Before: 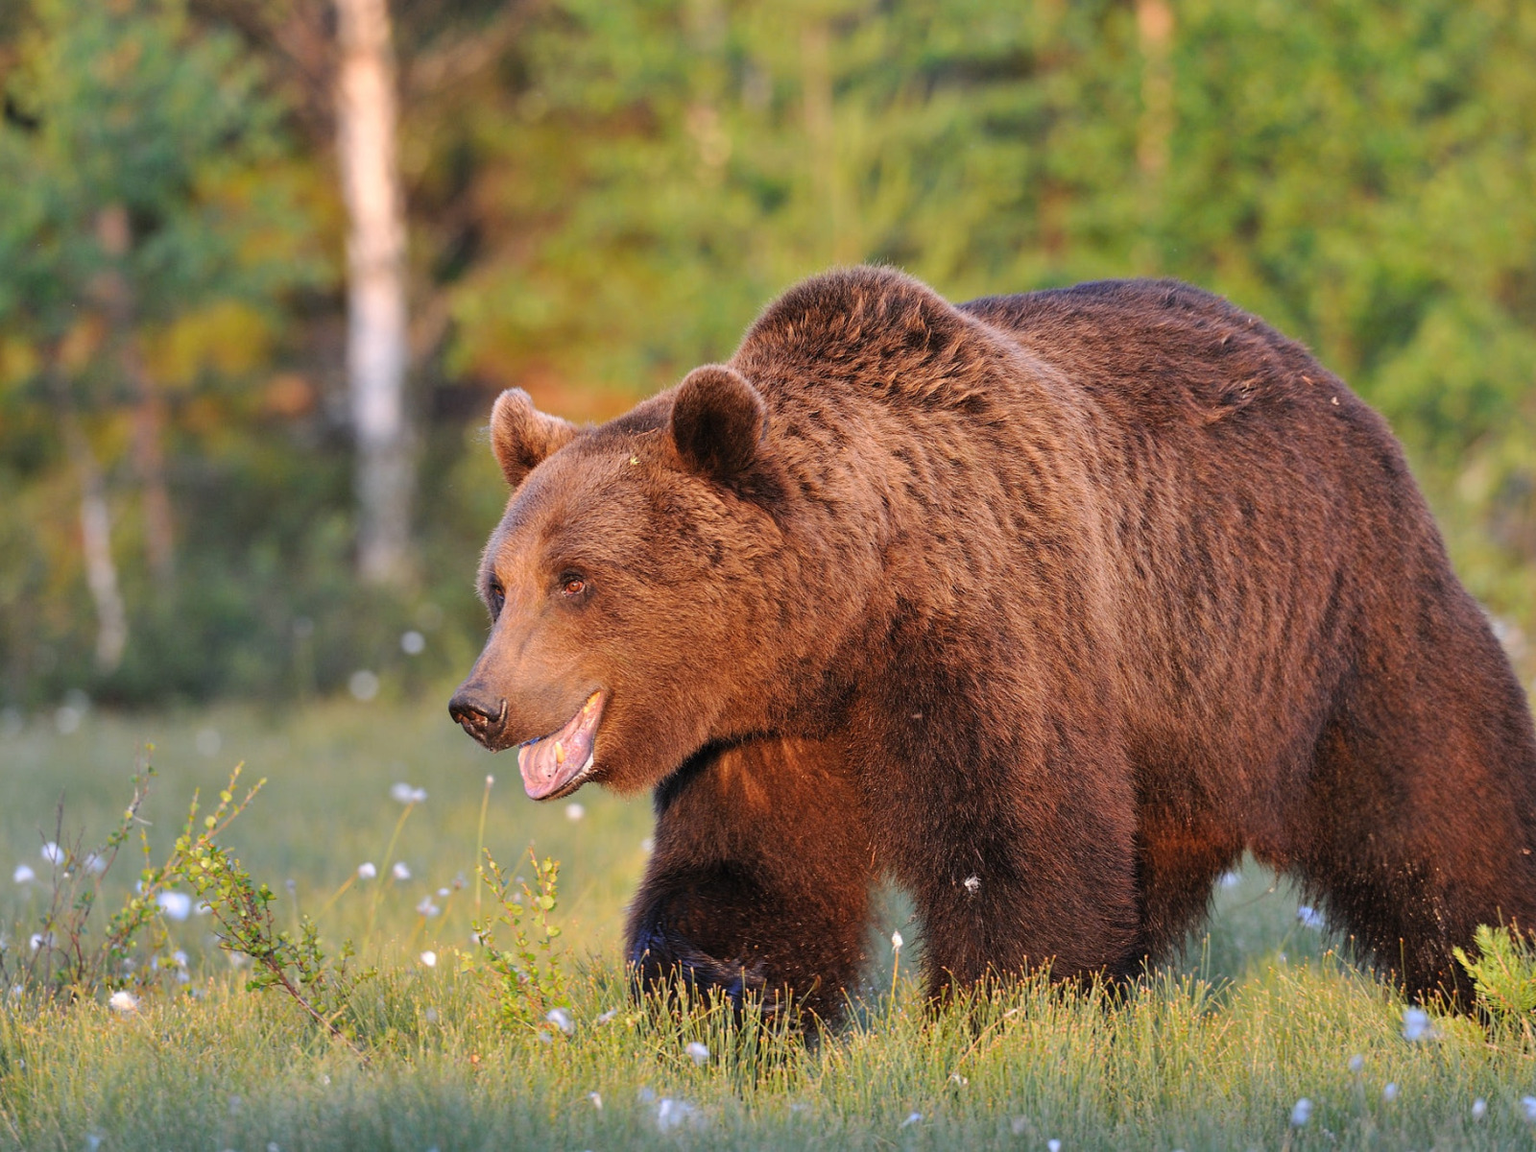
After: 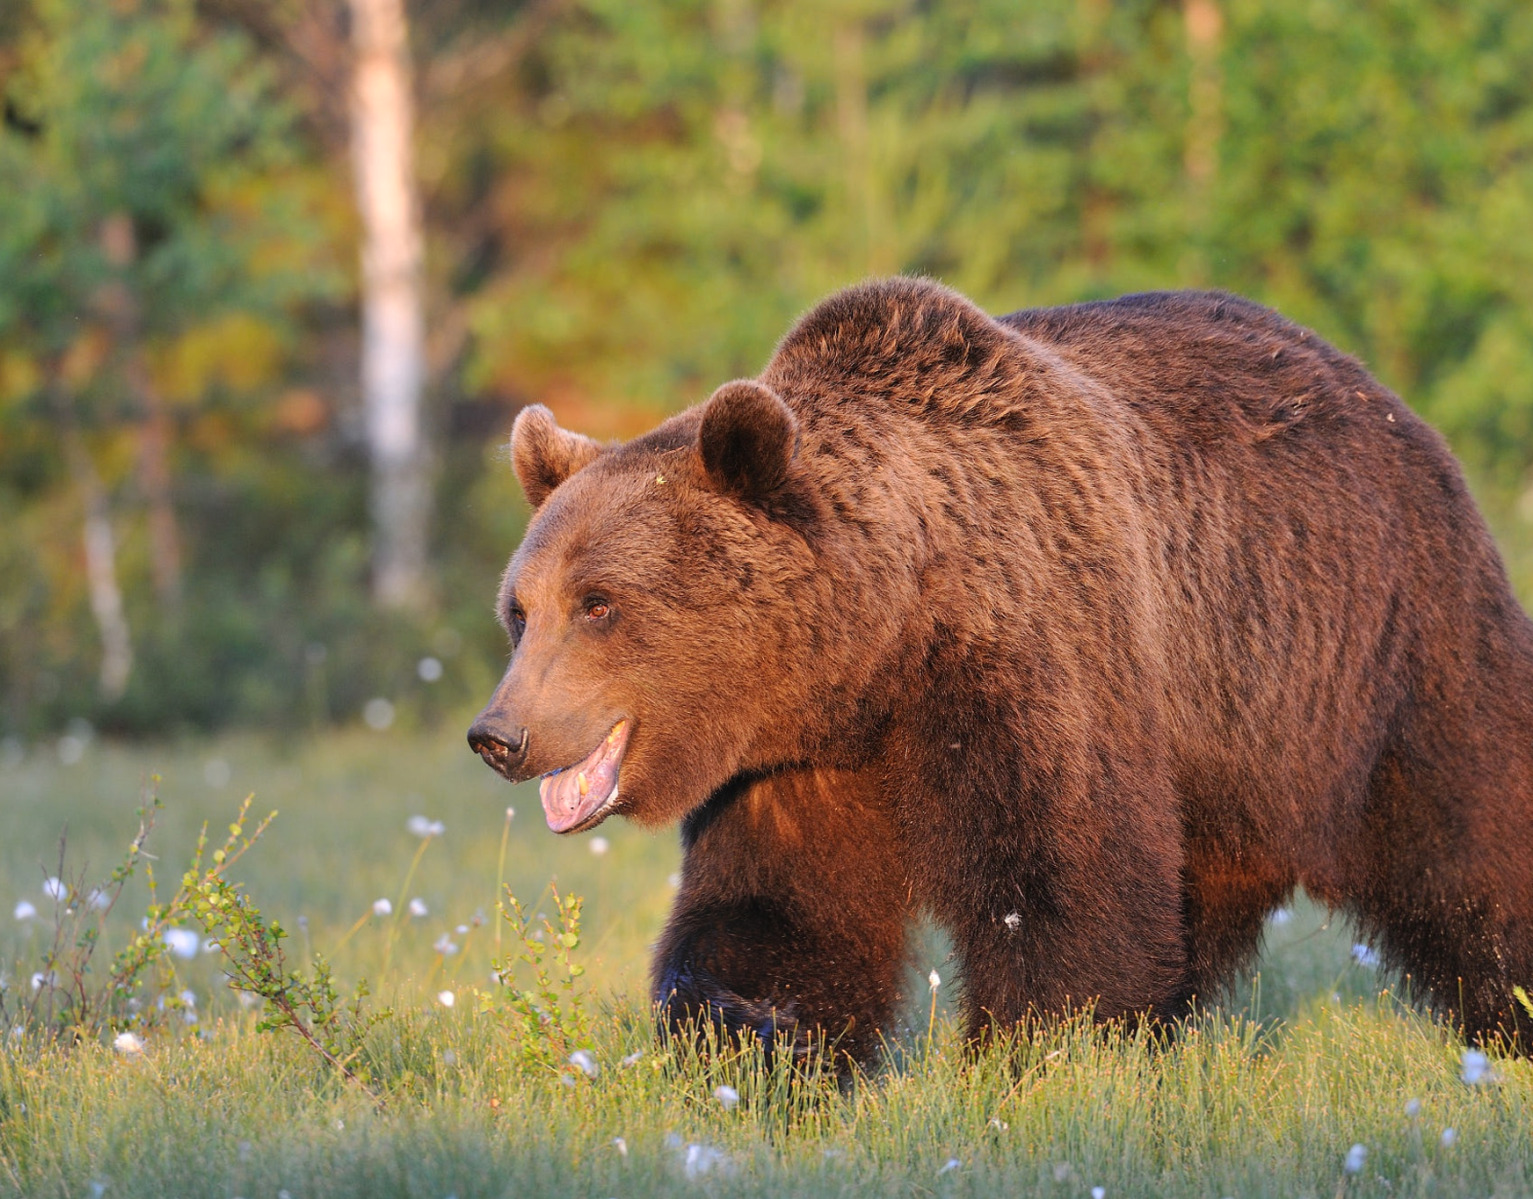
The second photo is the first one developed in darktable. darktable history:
crop: right 4.126%, bottom 0.031%
bloom: on, module defaults
